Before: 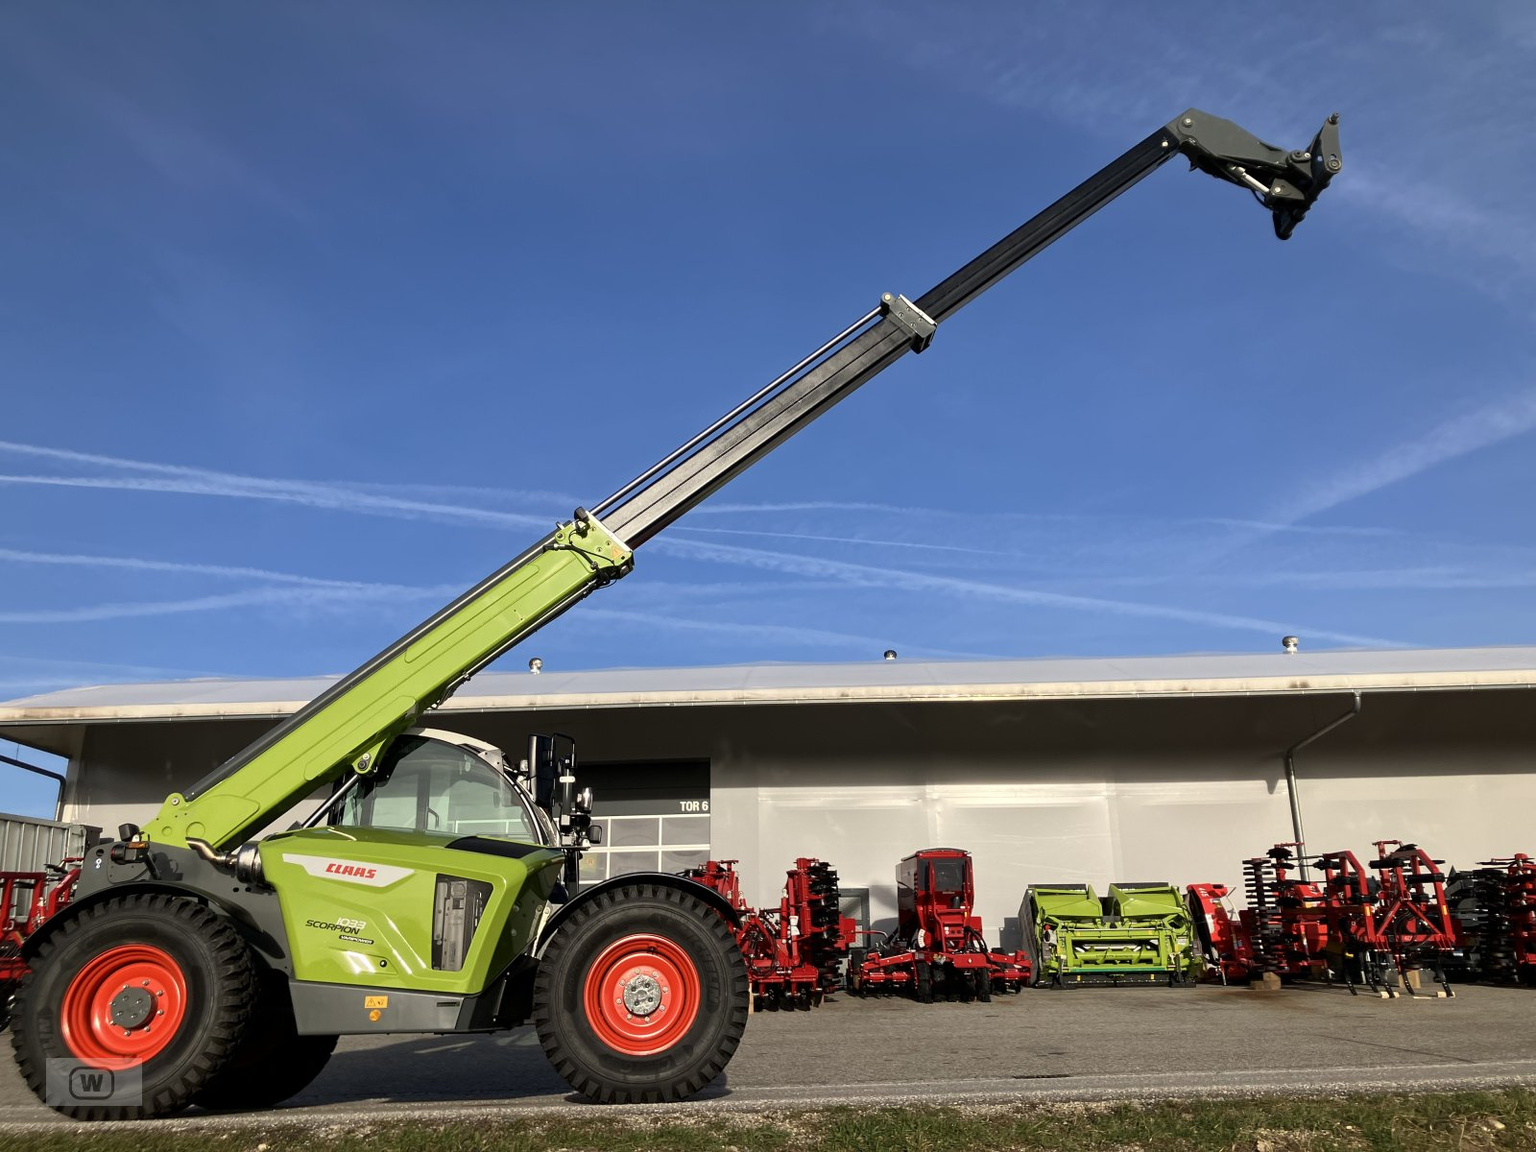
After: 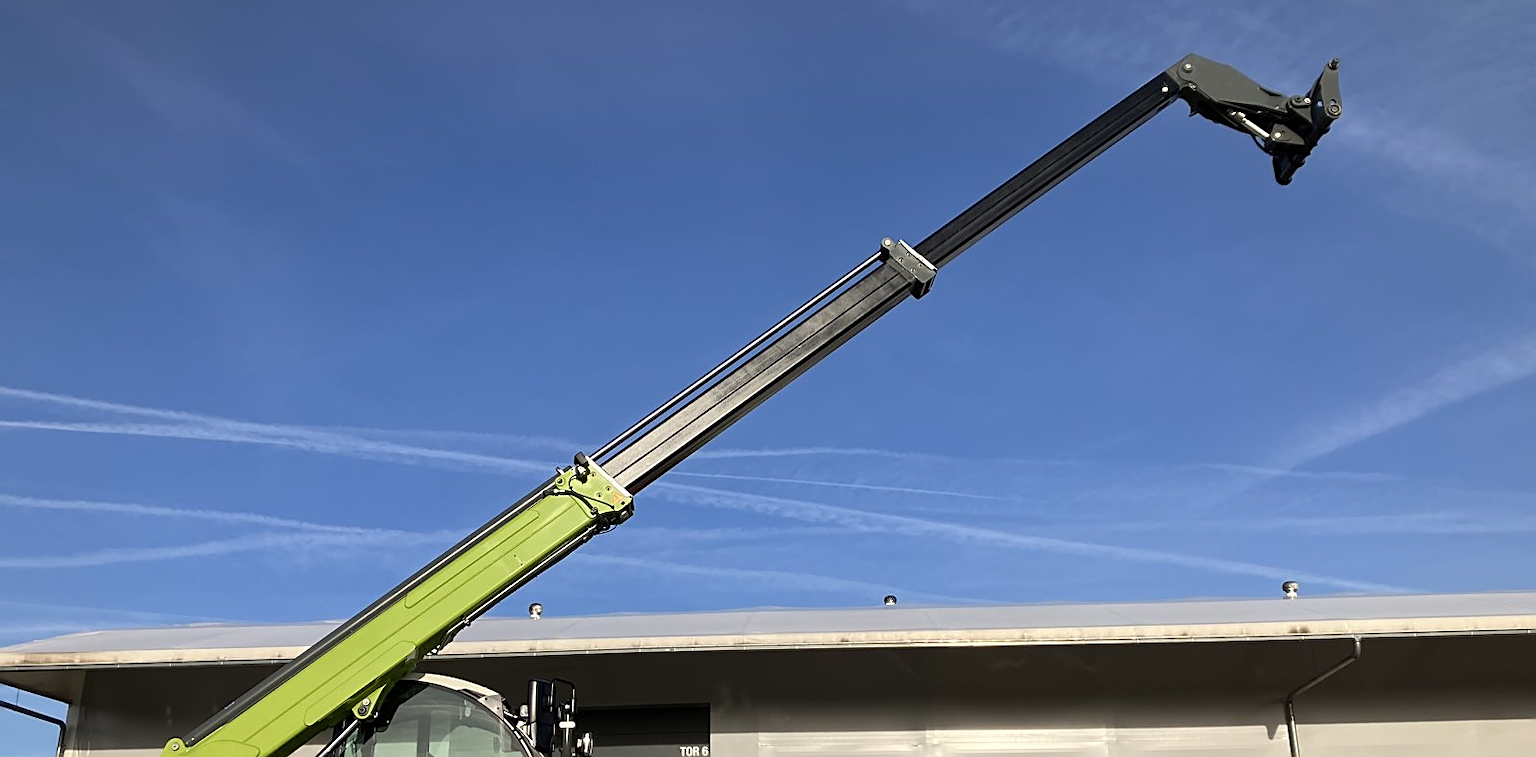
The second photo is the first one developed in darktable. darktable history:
sharpen: amount 0.536
crop and rotate: top 4.771%, bottom 29.44%
